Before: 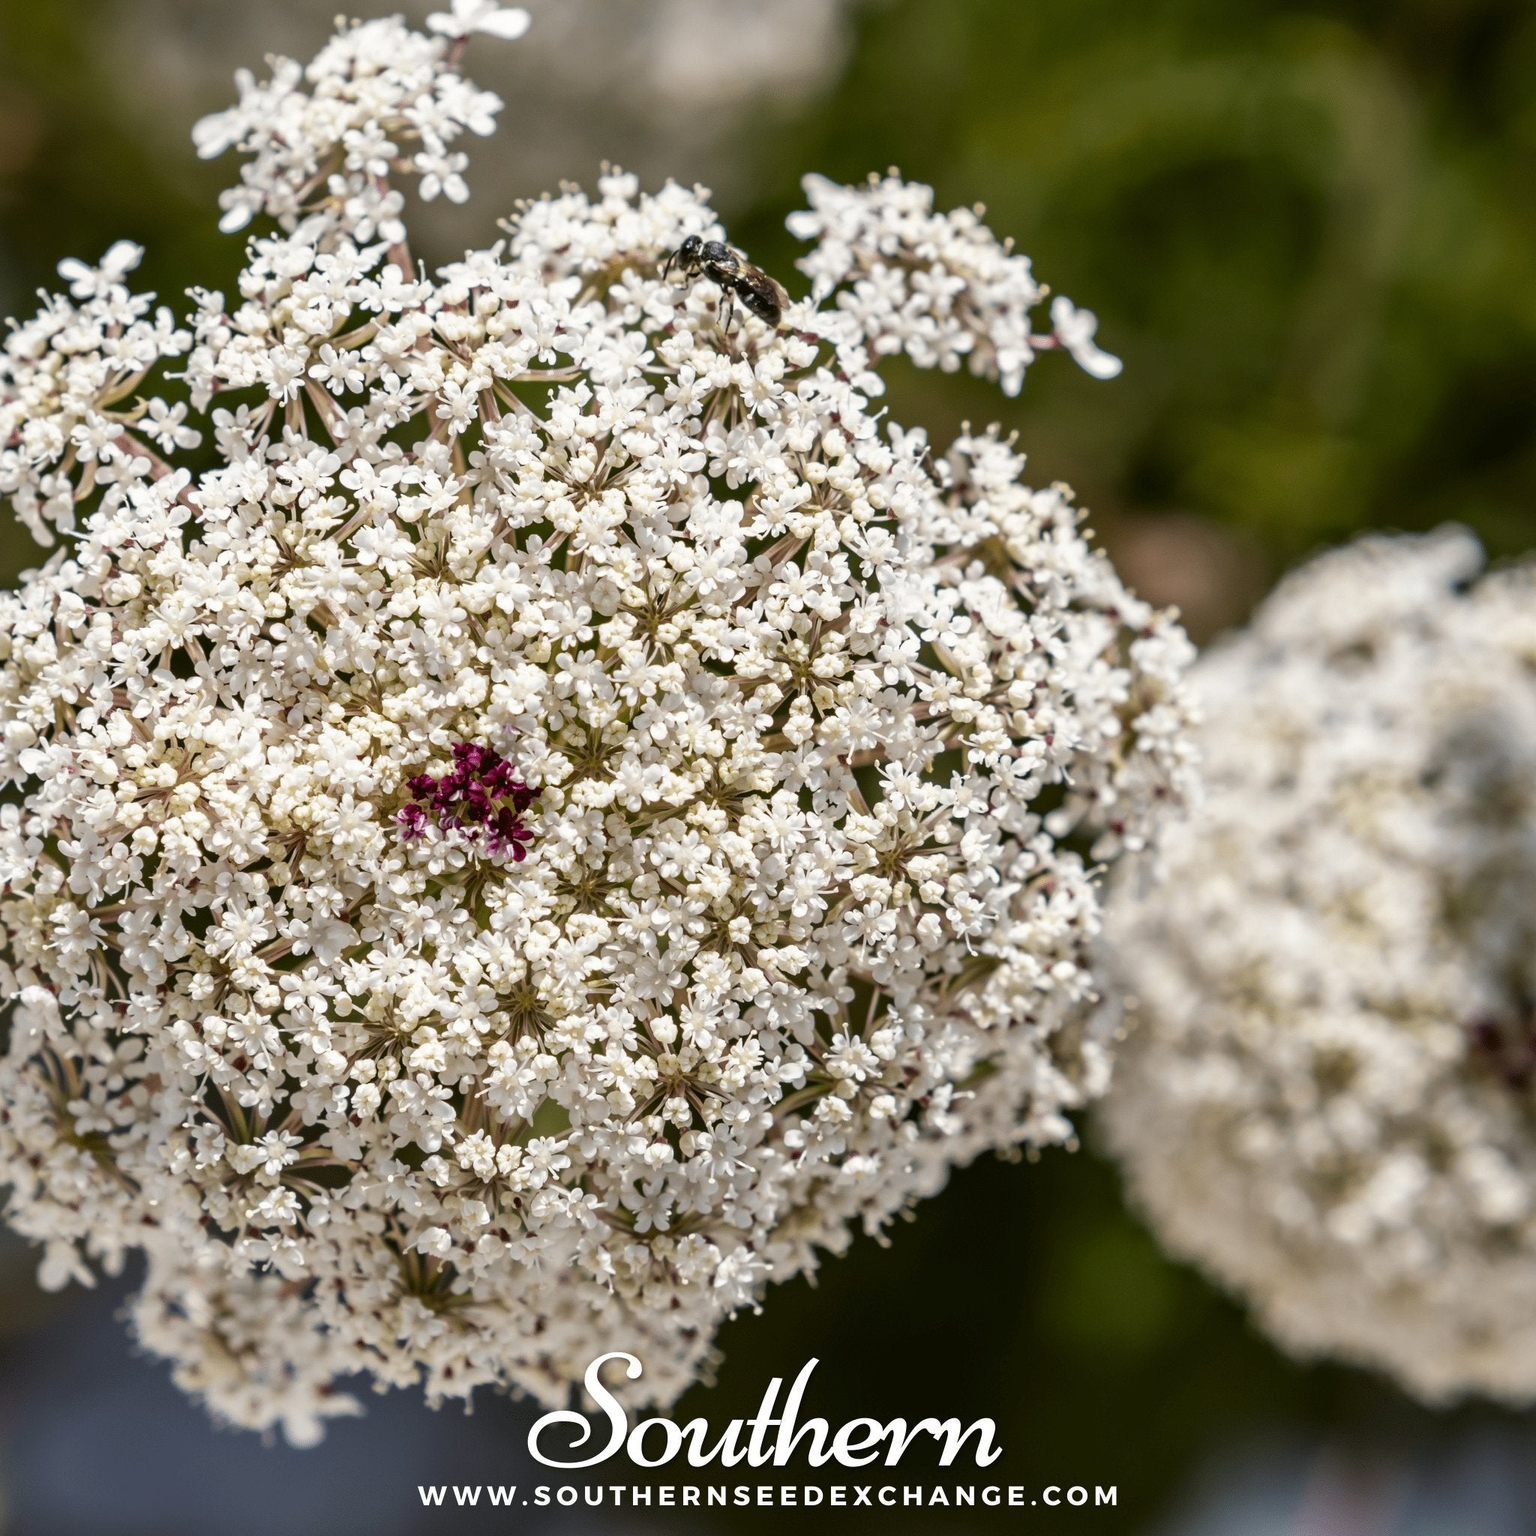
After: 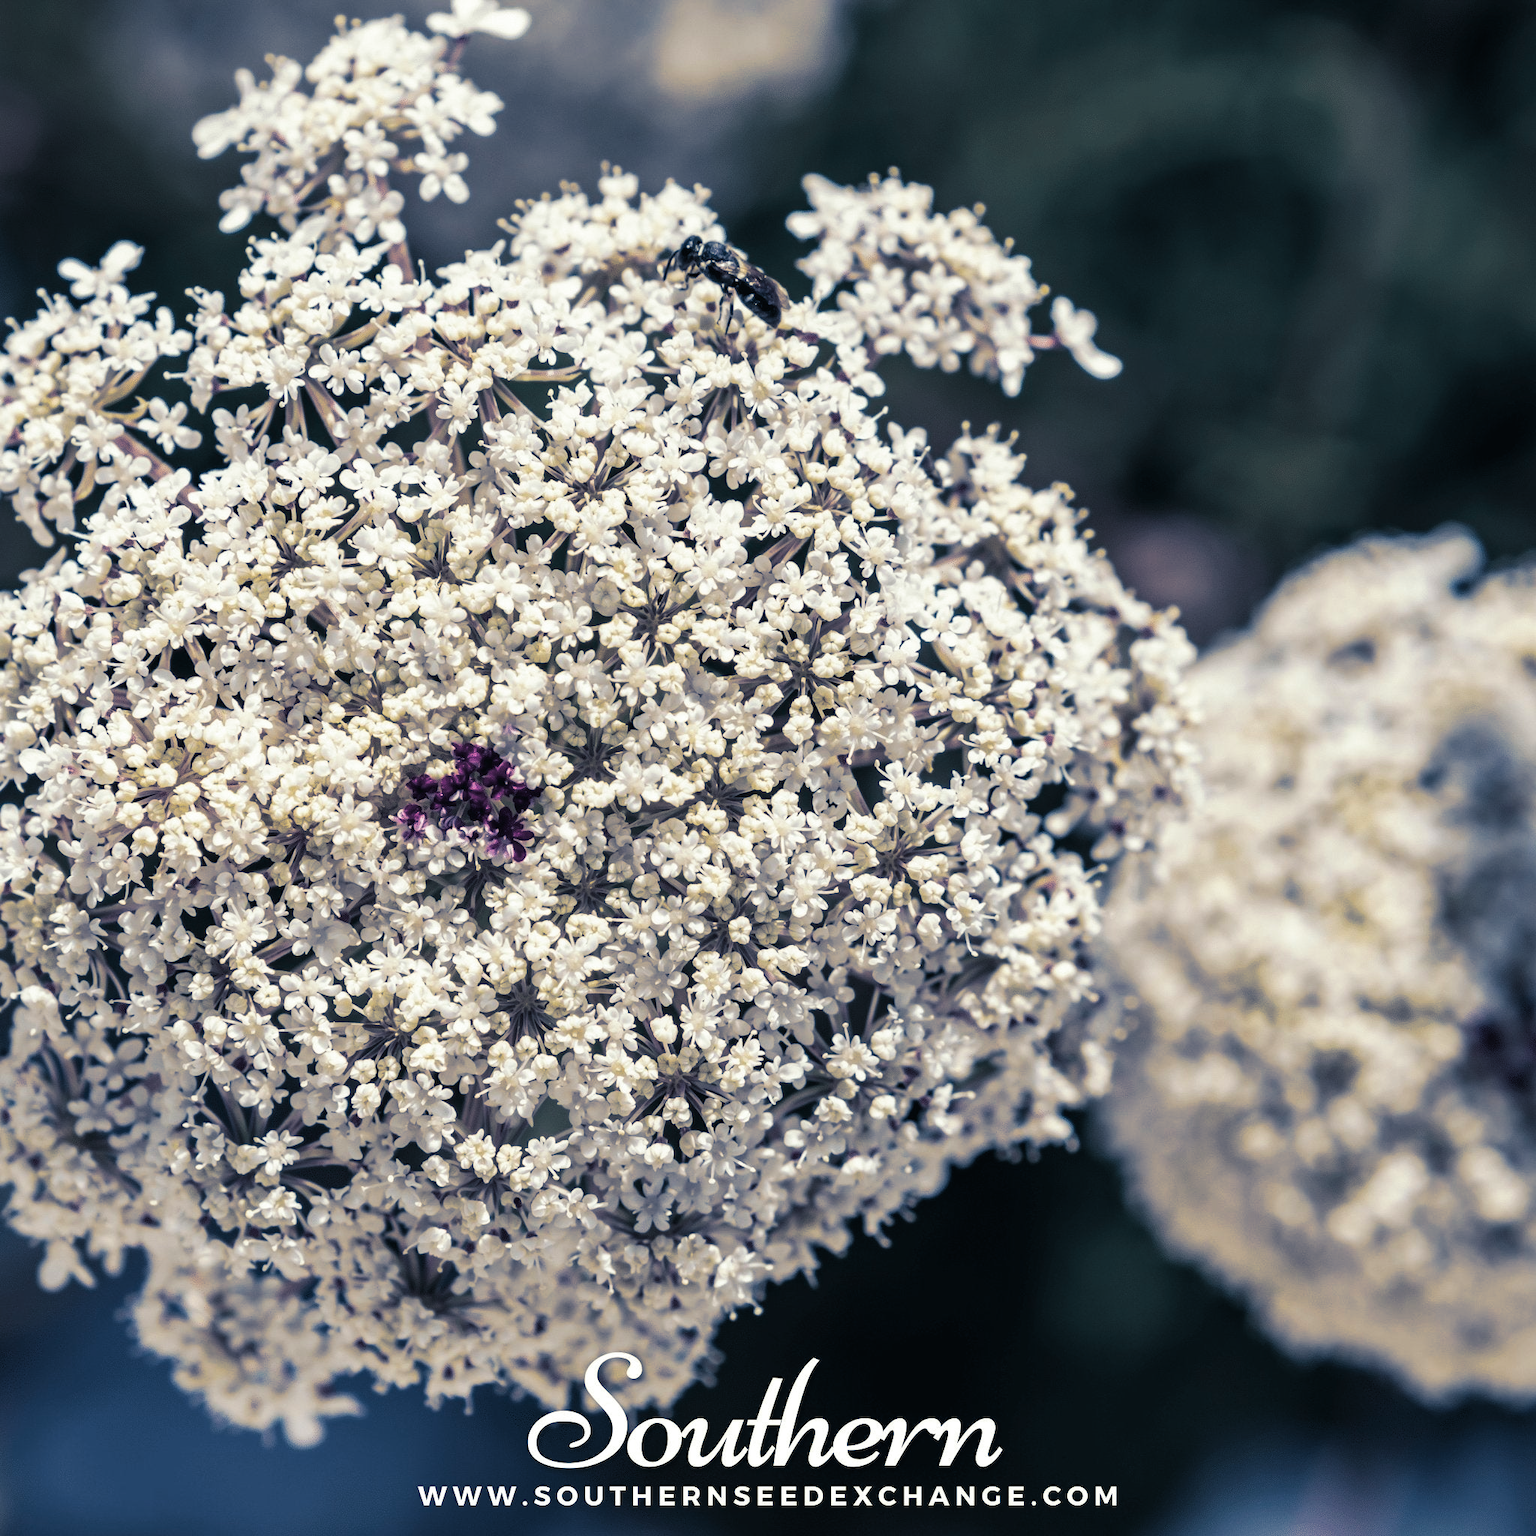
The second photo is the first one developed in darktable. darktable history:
color balance rgb: linear chroma grading › global chroma 6.48%, perceptual saturation grading › global saturation 12.96%, global vibrance 6.02%
split-toning: shadows › hue 226.8°, shadows › saturation 0.84
